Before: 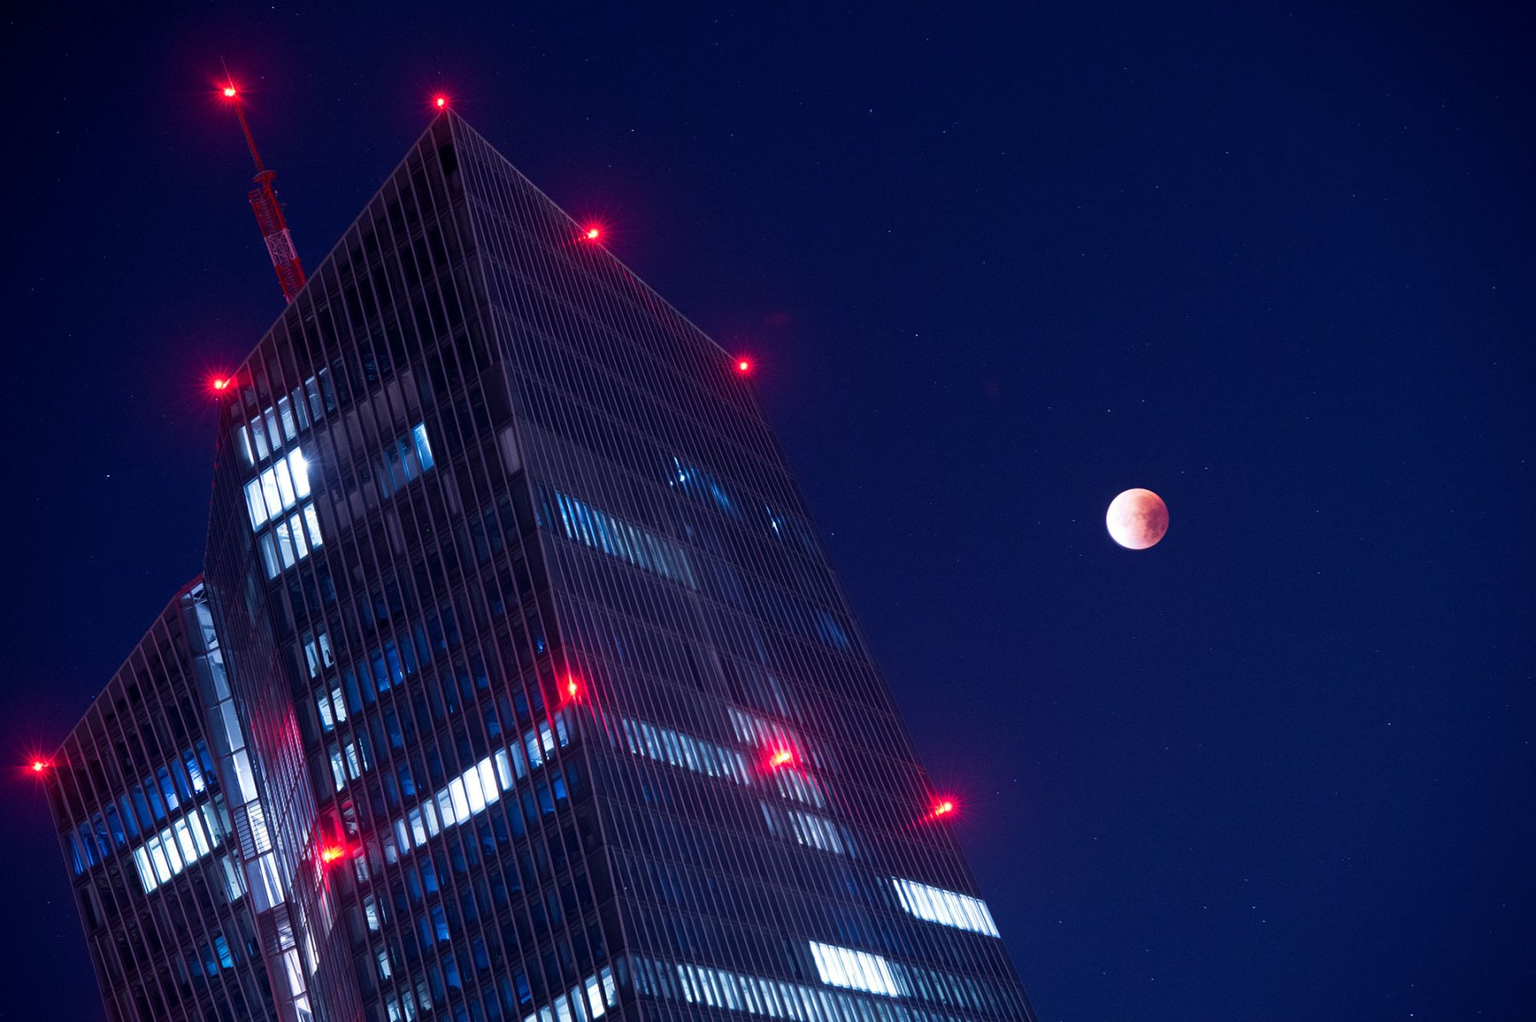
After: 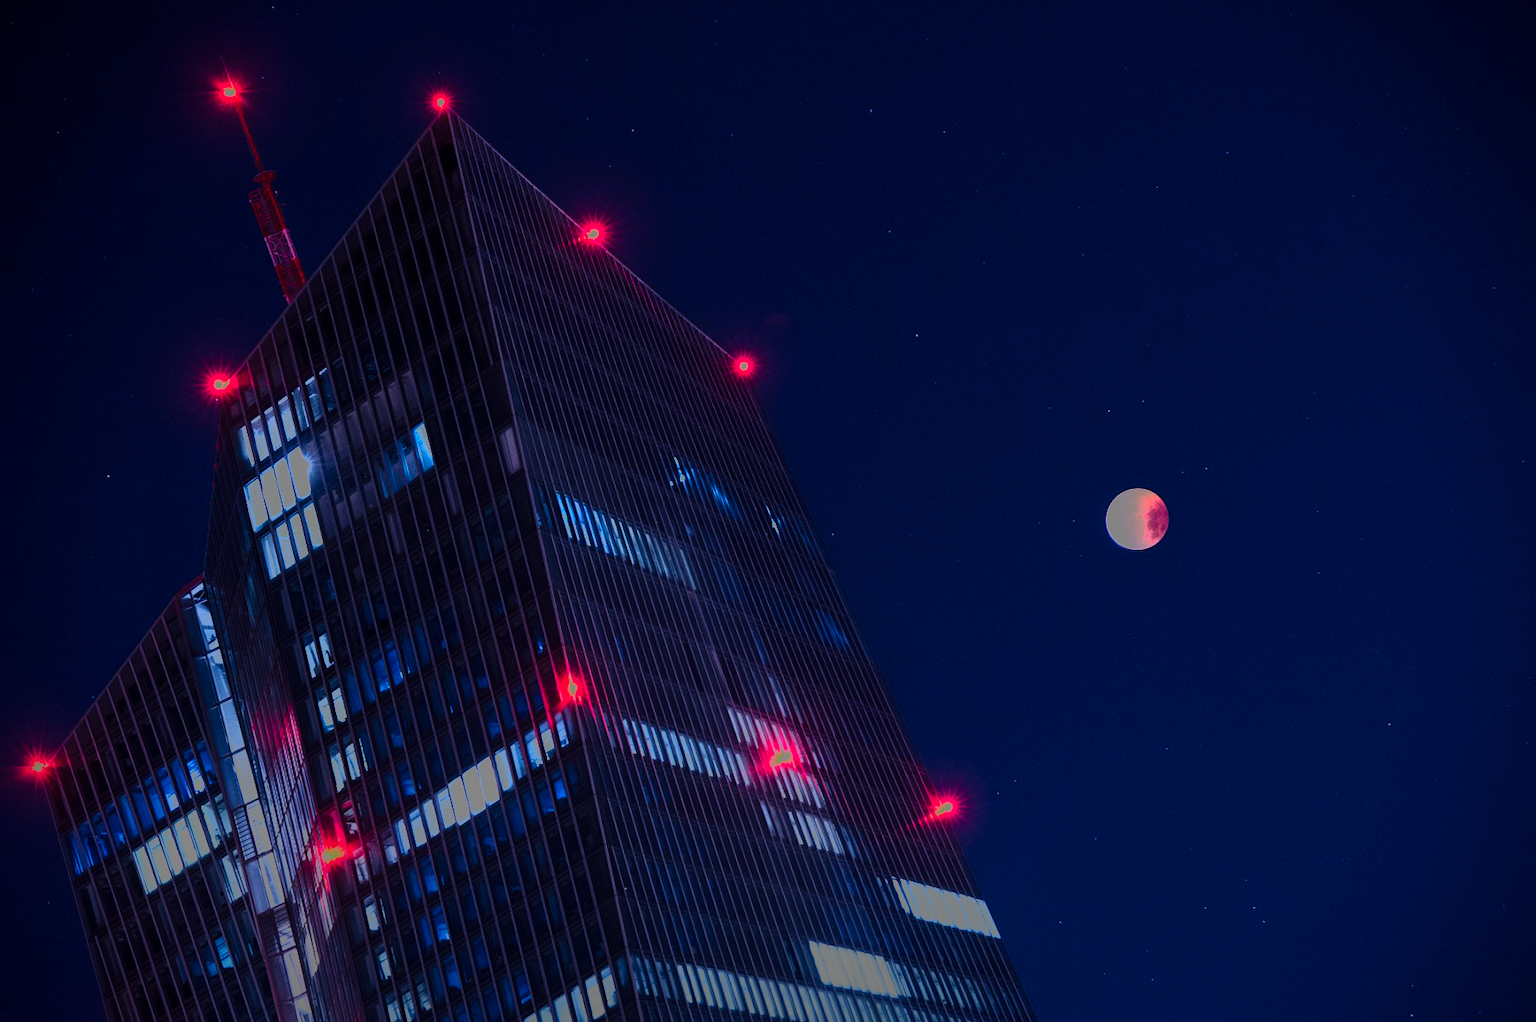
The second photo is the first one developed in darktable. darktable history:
exposure: exposure -2.439 EV, compensate exposure bias true, compensate highlight preservation false
shadows and highlights: shadows 61.19, highlights -59.87
